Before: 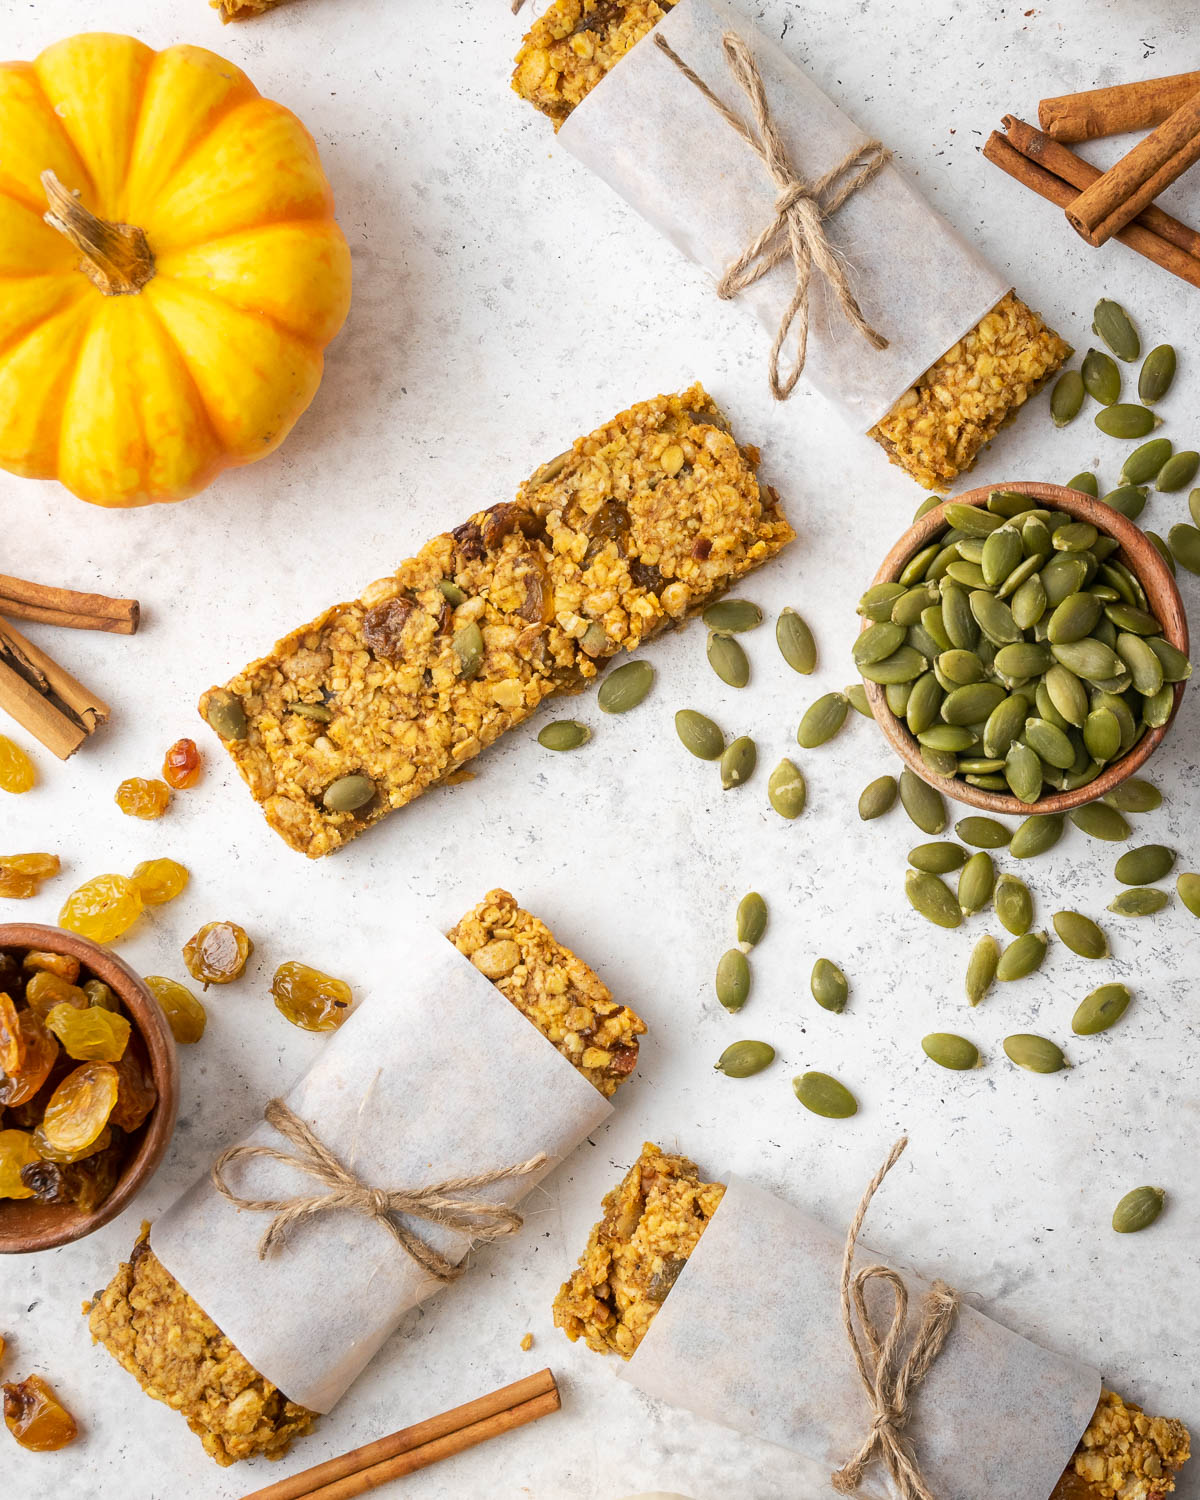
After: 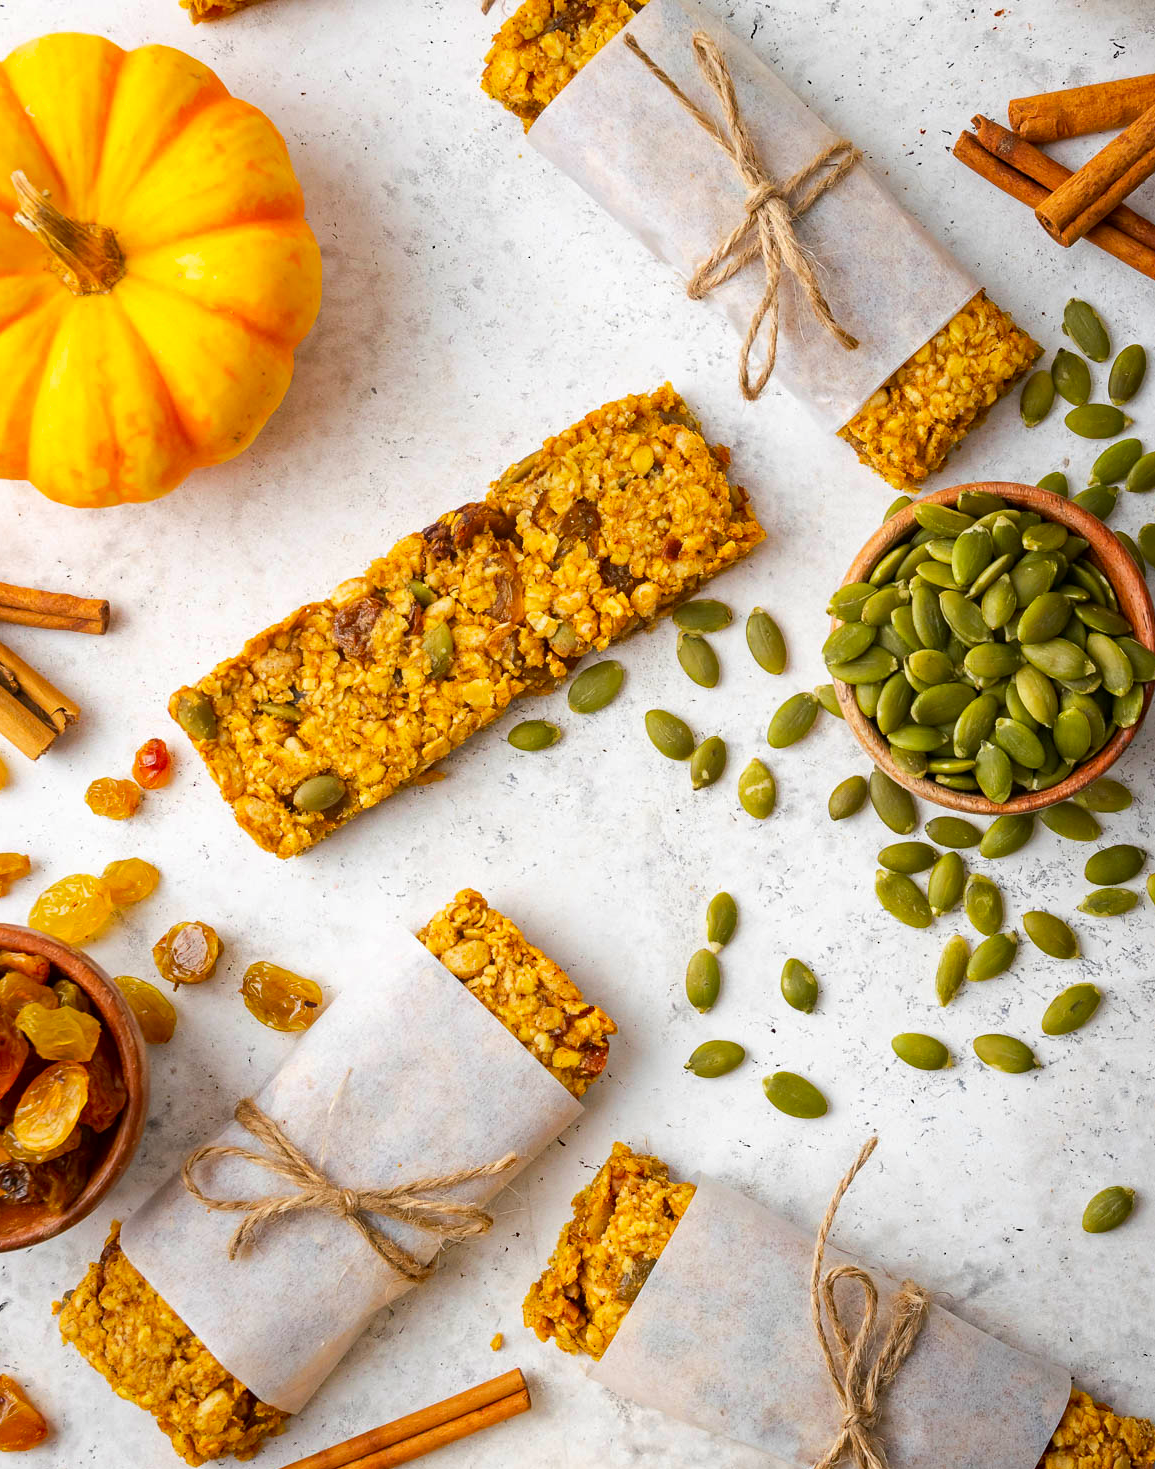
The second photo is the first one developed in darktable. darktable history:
haze removal: compatibility mode true, adaptive false
contrast brightness saturation: brightness -0.016, saturation 0.351
crop and rotate: left 2.513%, right 1.23%, bottom 2.003%
